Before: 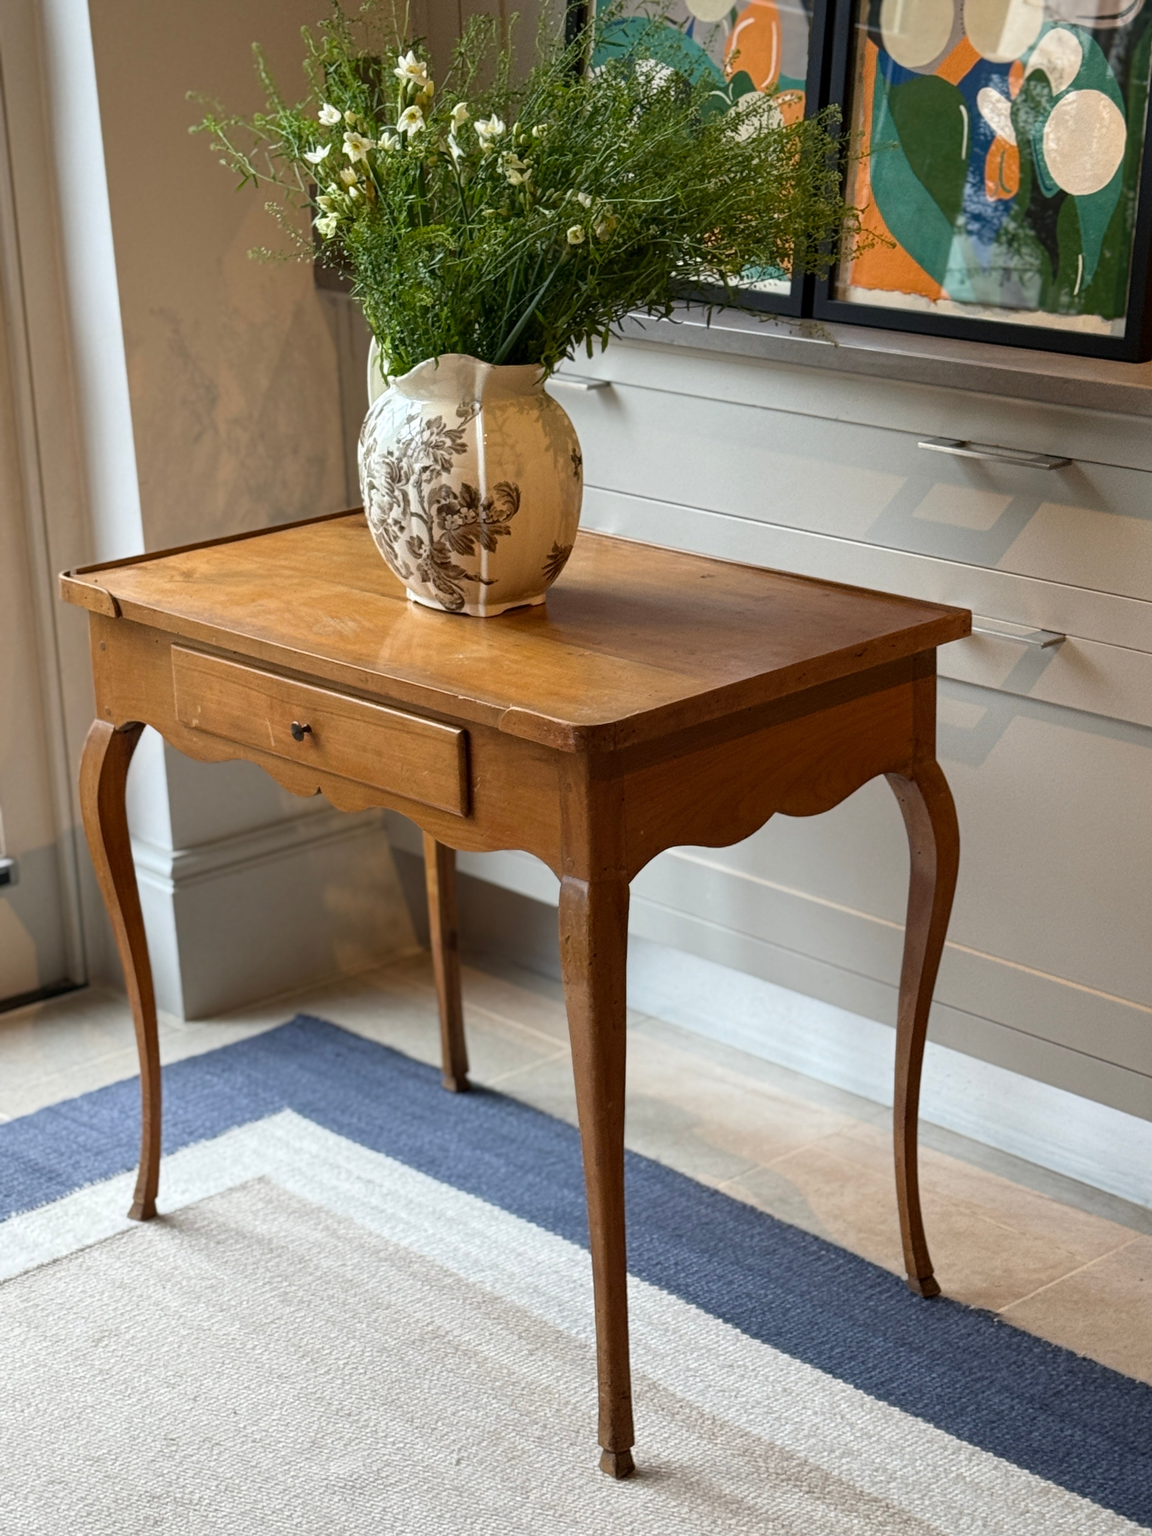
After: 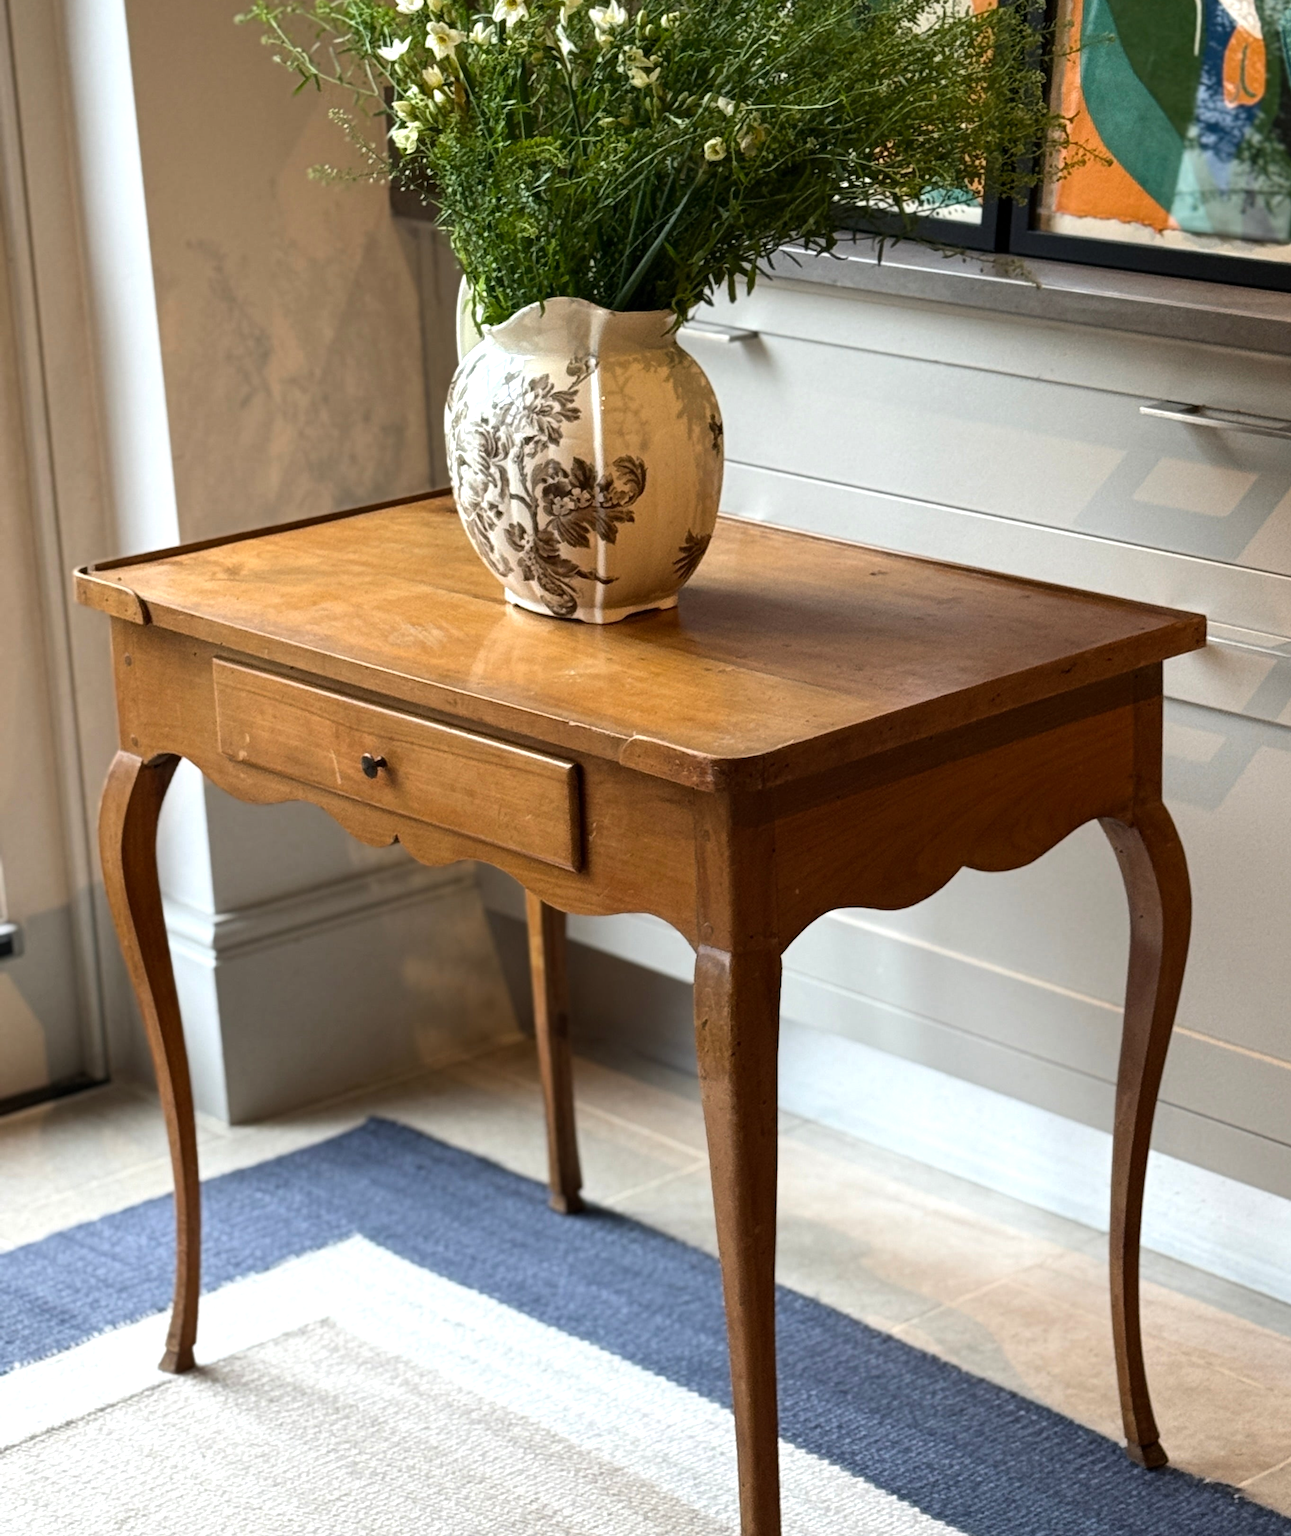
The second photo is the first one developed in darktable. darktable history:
crop: top 7.49%, right 9.717%, bottom 11.943%
tone equalizer: -8 EV -0.417 EV, -7 EV -0.389 EV, -6 EV -0.333 EV, -5 EV -0.222 EV, -3 EV 0.222 EV, -2 EV 0.333 EV, -1 EV 0.389 EV, +0 EV 0.417 EV, edges refinement/feathering 500, mask exposure compensation -1.57 EV, preserve details no
